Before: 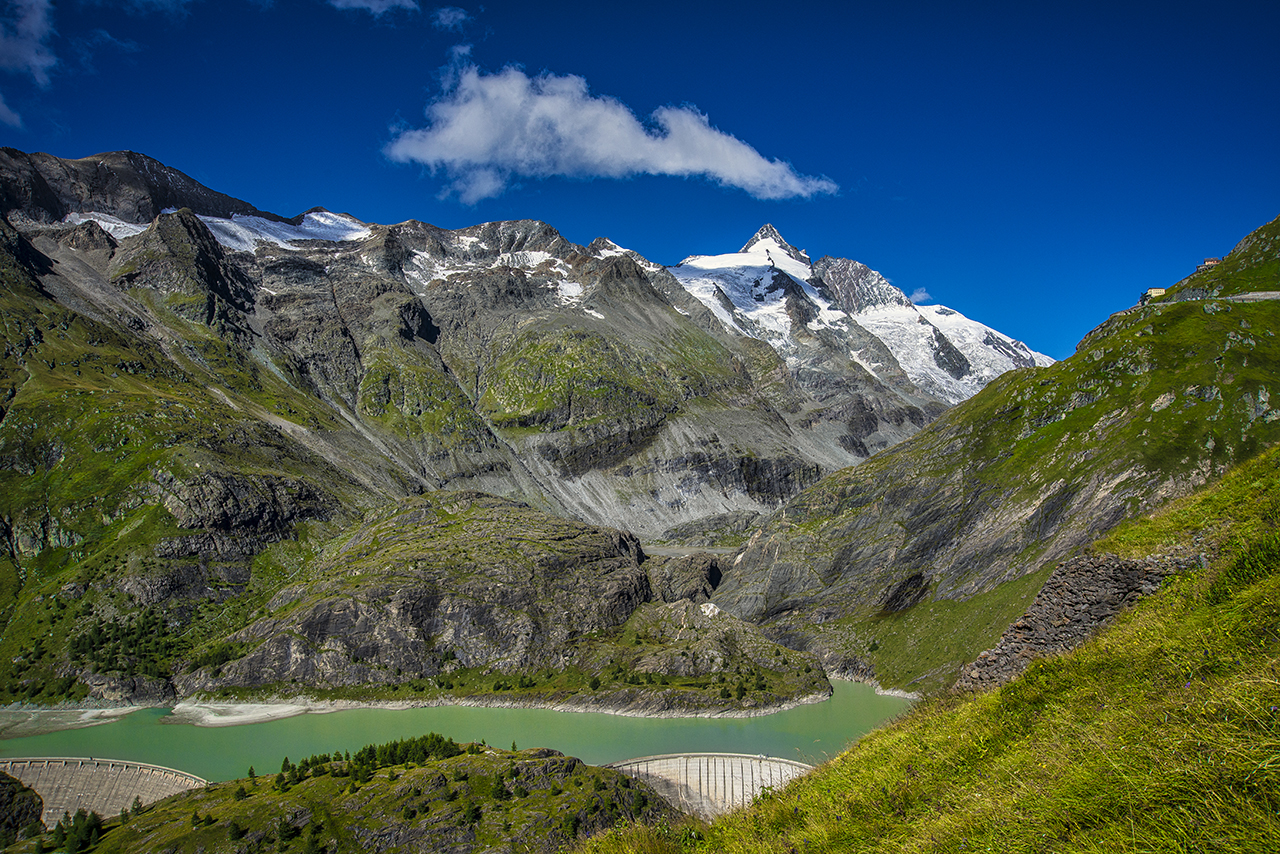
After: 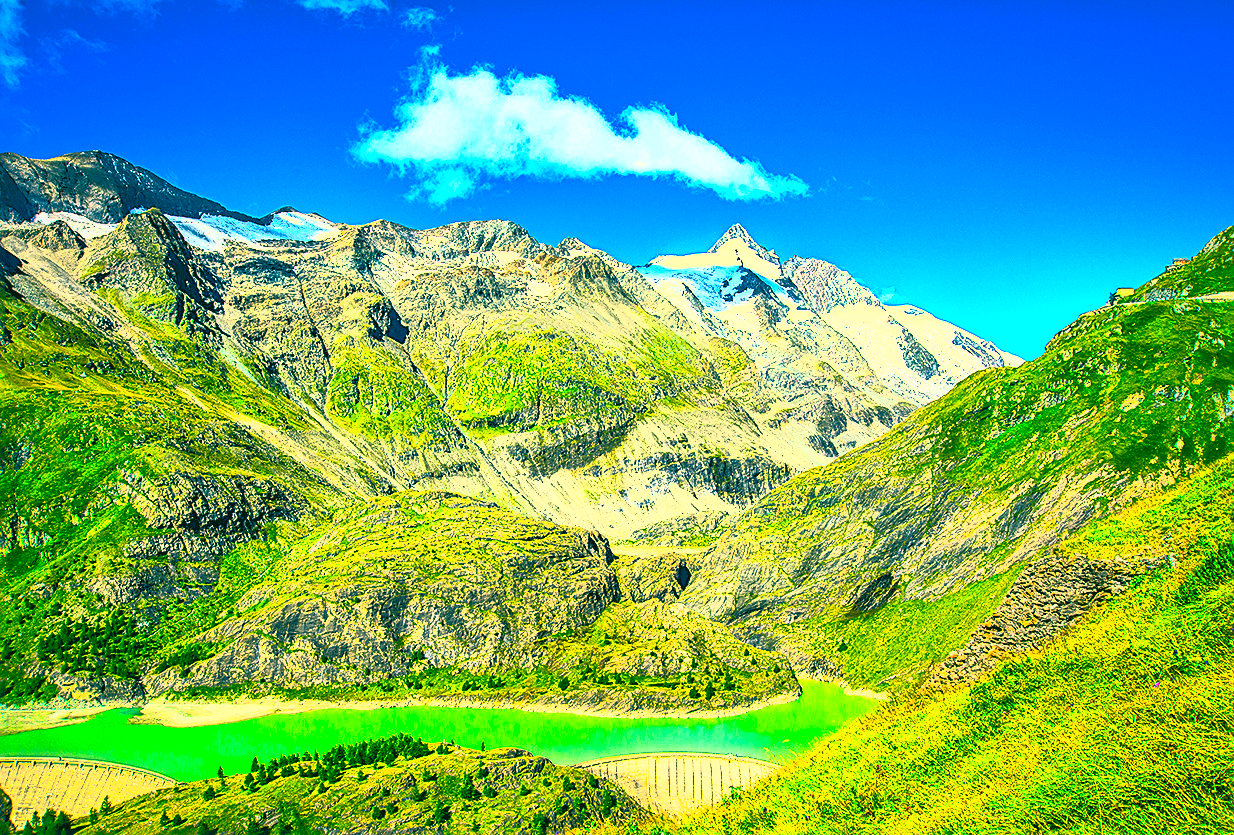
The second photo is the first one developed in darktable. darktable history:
exposure: black level correction 0, exposure 1.001 EV, compensate highlight preservation false
crop and rotate: left 2.493%, right 1.049%, bottom 2.14%
shadows and highlights: on, module defaults
sharpen: on, module defaults
color correction: highlights a* 2.24, highlights b* 34.24, shadows a* -36.46, shadows b* -5.62
contrast brightness saturation: contrast 0.997, brightness 0.995, saturation 0.998
